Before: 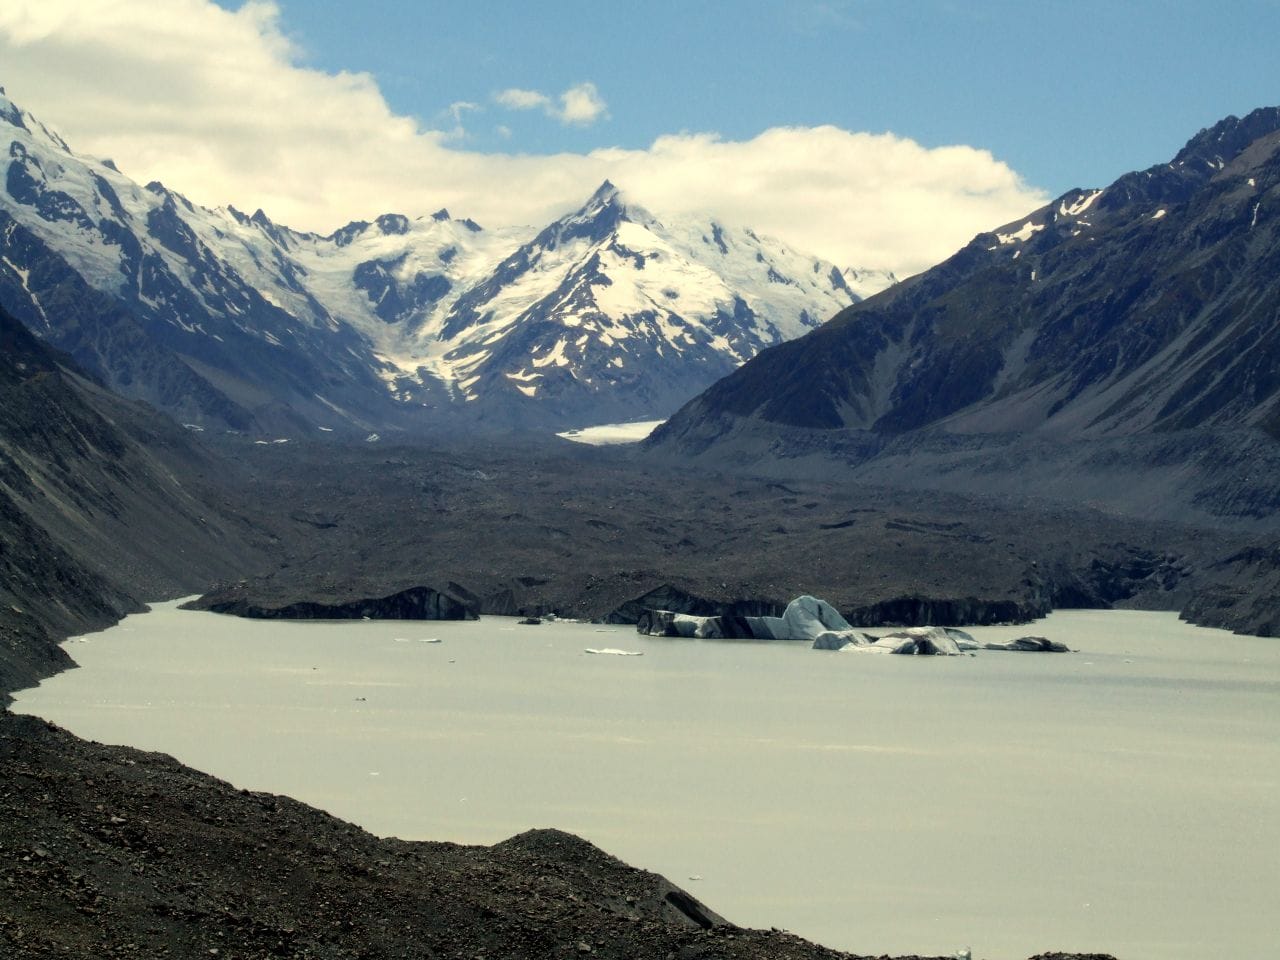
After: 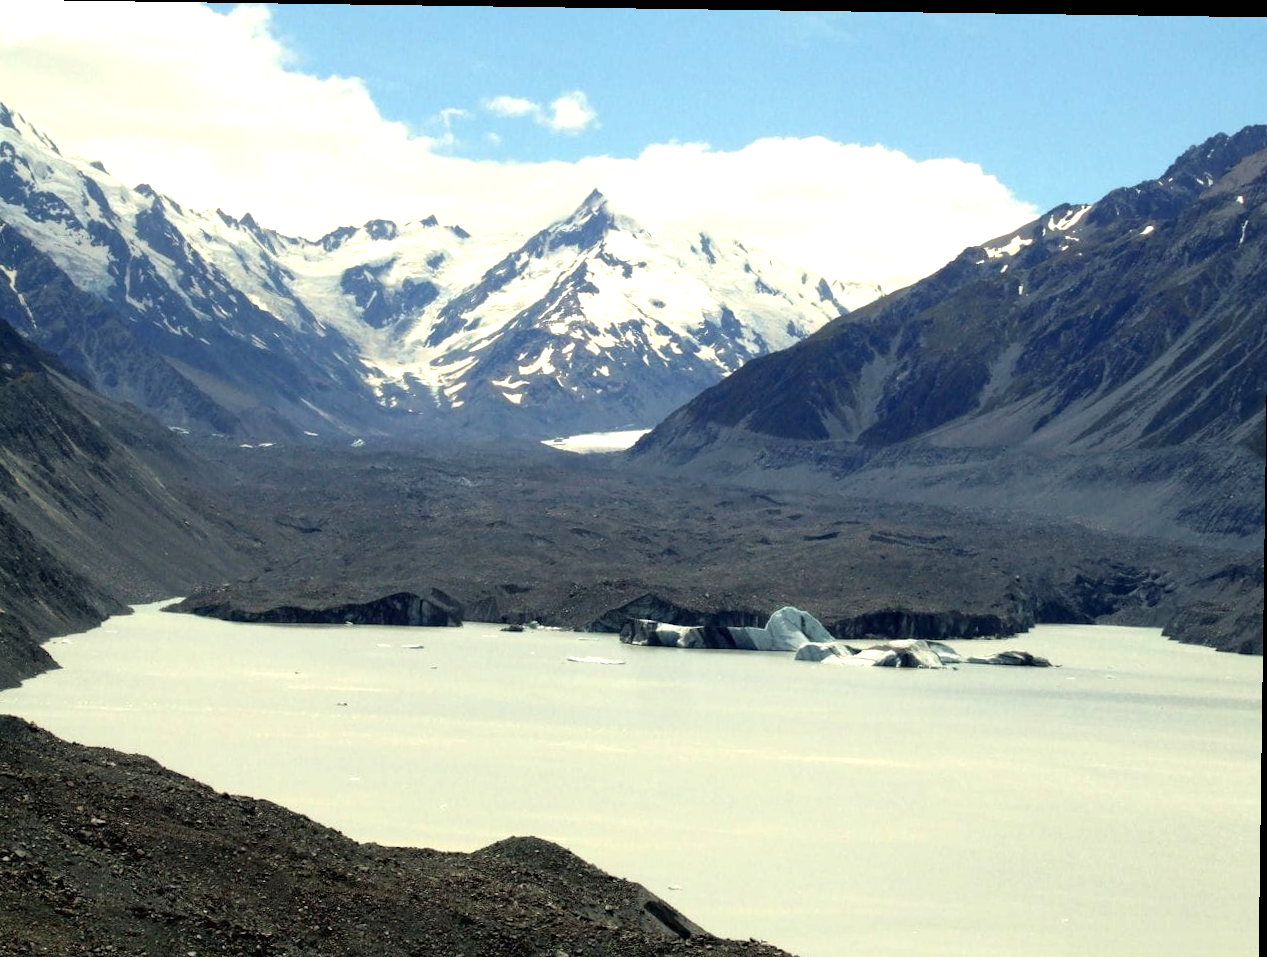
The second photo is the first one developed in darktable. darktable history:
exposure: black level correction 0, exposure 0.7 EV, compensate exposure bias true, compensate highlight preservation false
rotate and perspective: rotation 0.8°, automatic cropping off
crop: left 1.743%, right 0.268%, bottom 2.011%
